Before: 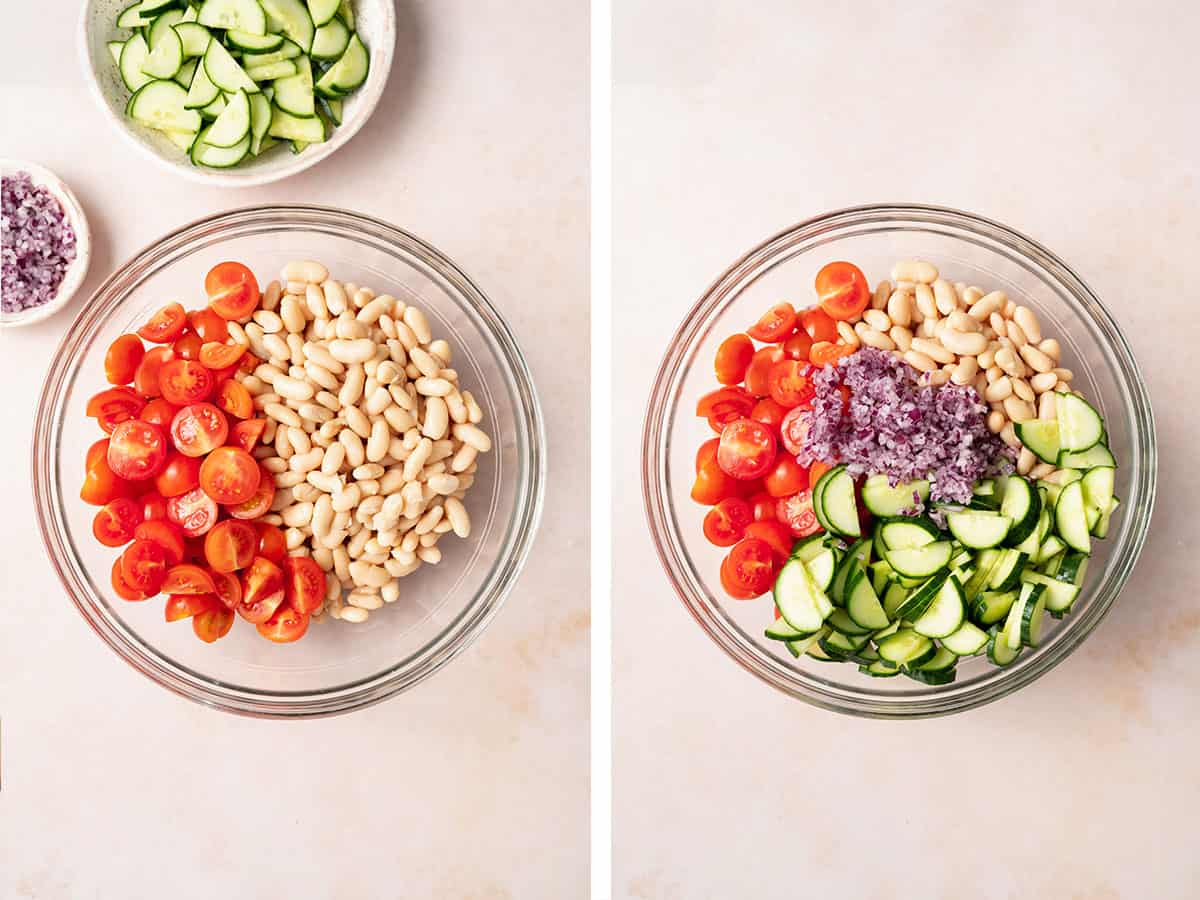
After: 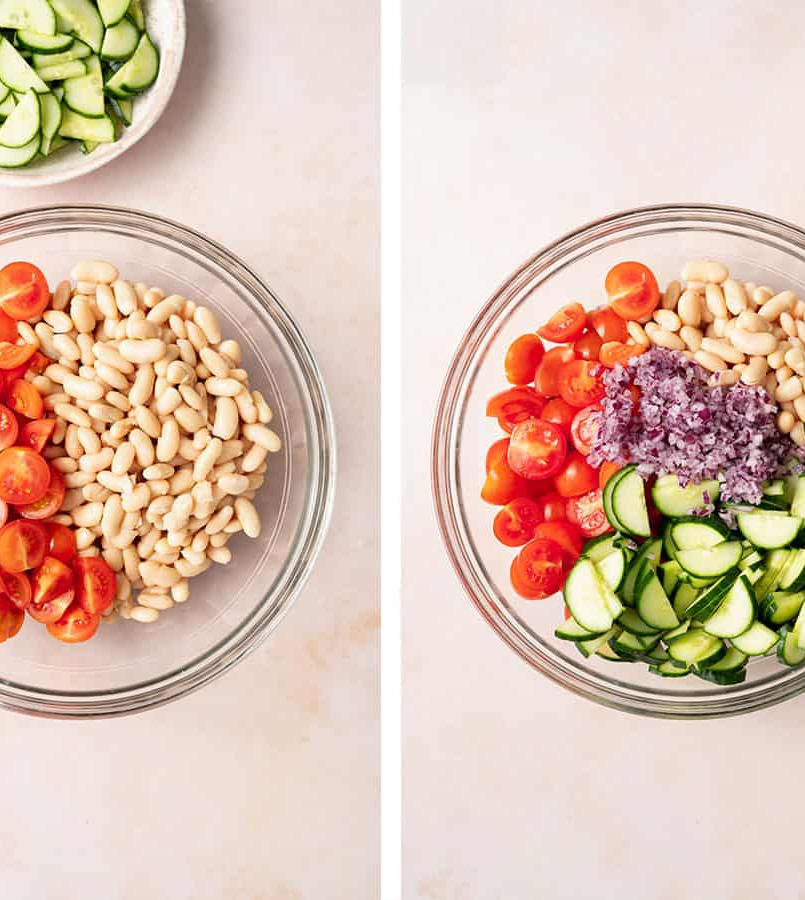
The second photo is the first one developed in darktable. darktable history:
crop and rotate: left 17.573%, right 15.307%
